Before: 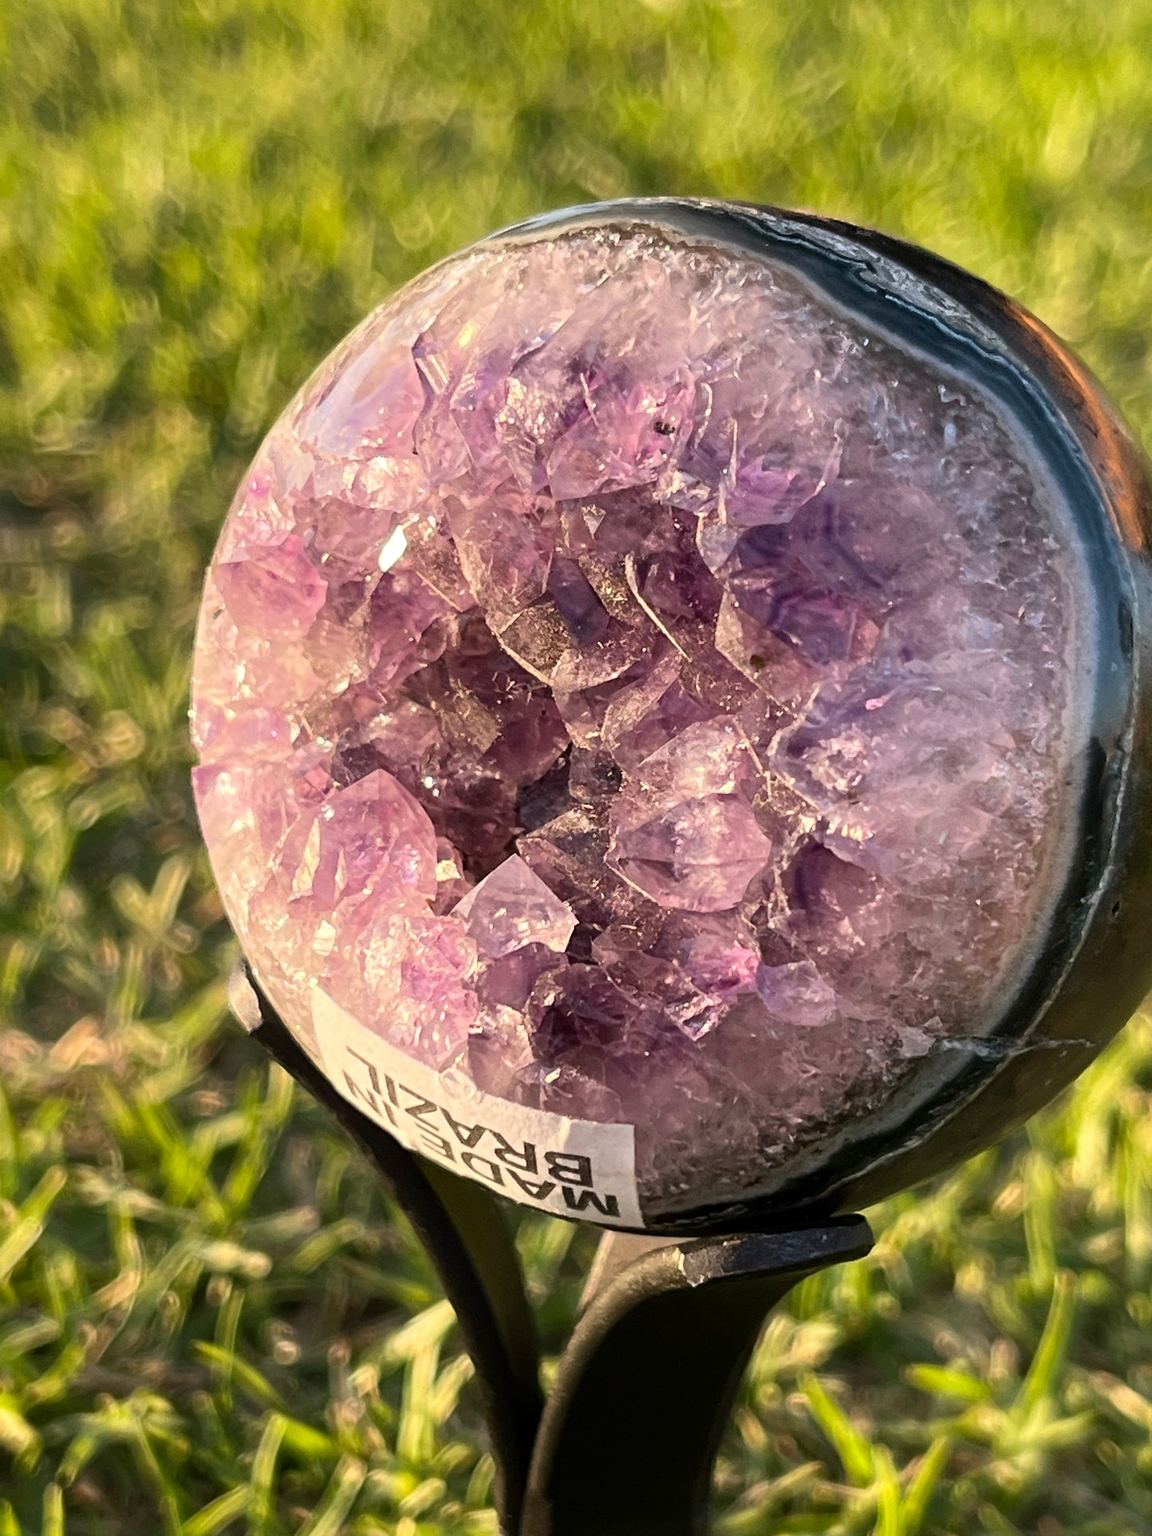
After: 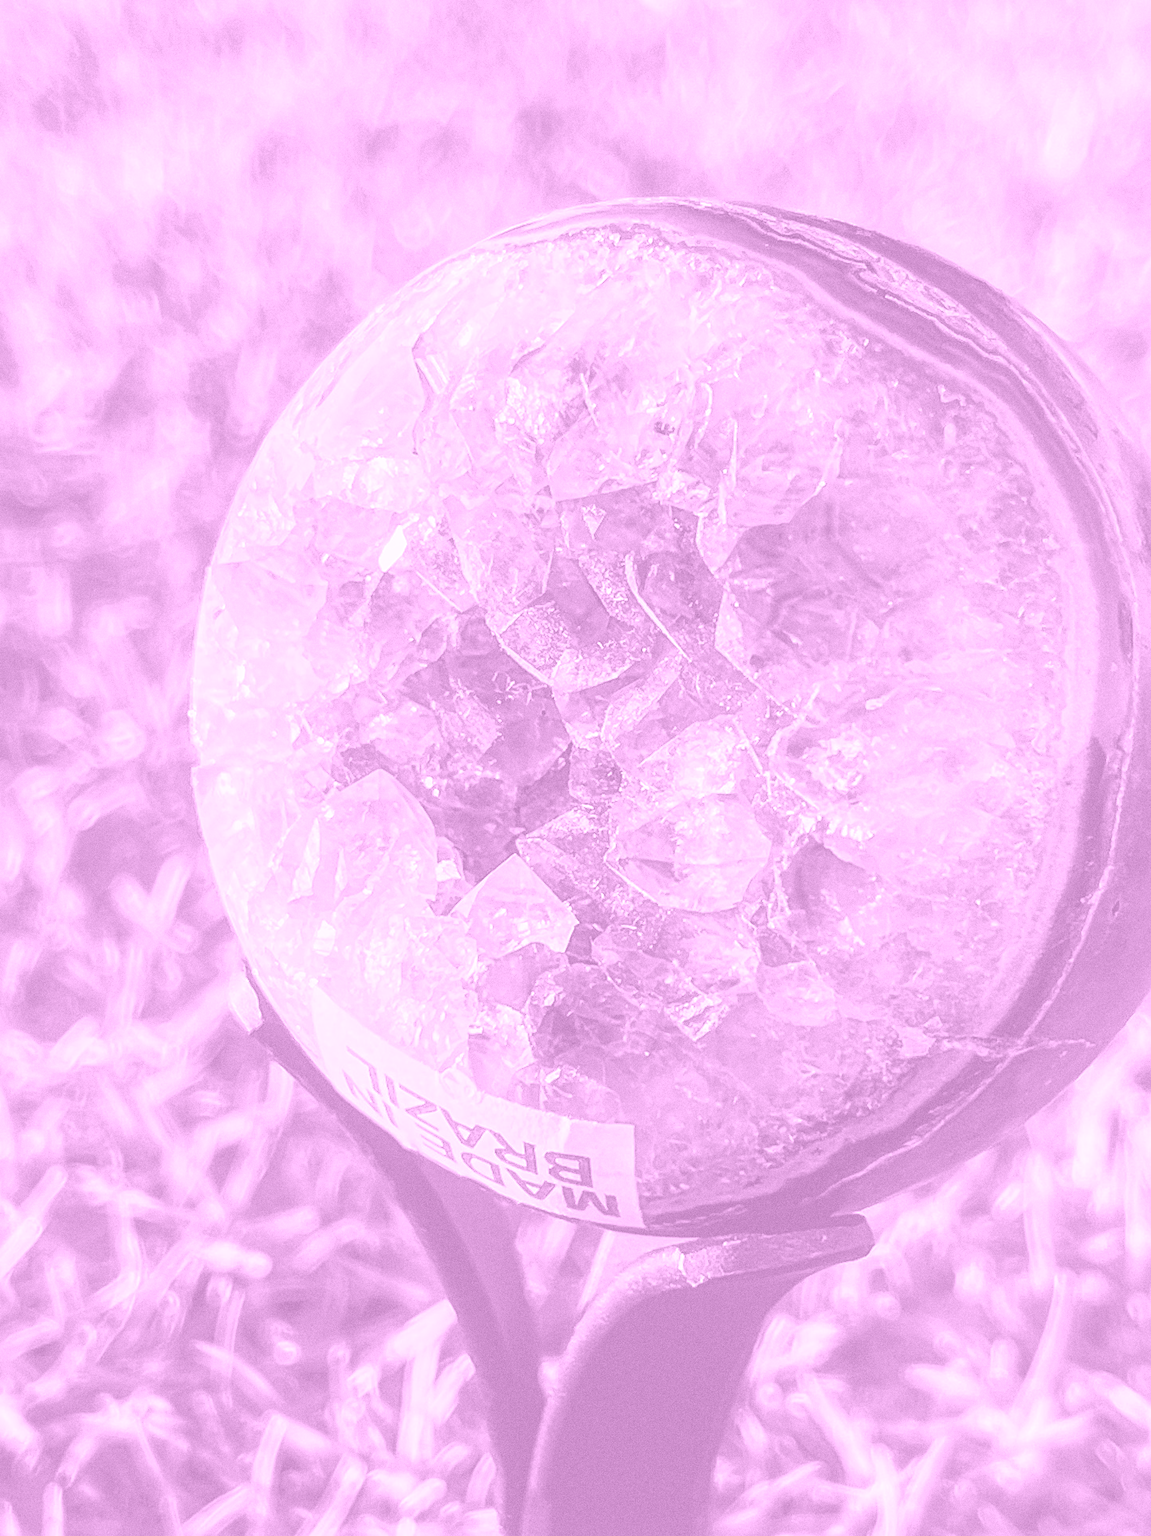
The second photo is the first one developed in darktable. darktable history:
exposure: exposure 0.3 EV, compensate highlight preservation false
grain: coarseness 0.09 ISO
local contrast: detail 150%
white balance: red 0.988, blue 1.017
sharpen: on, module defaults
colorize: hue 331.2°, saturation 75%, source mix 30.28%, lightness 70.52%, version 1
shadows and highlights: shadows -30, highlights 30
